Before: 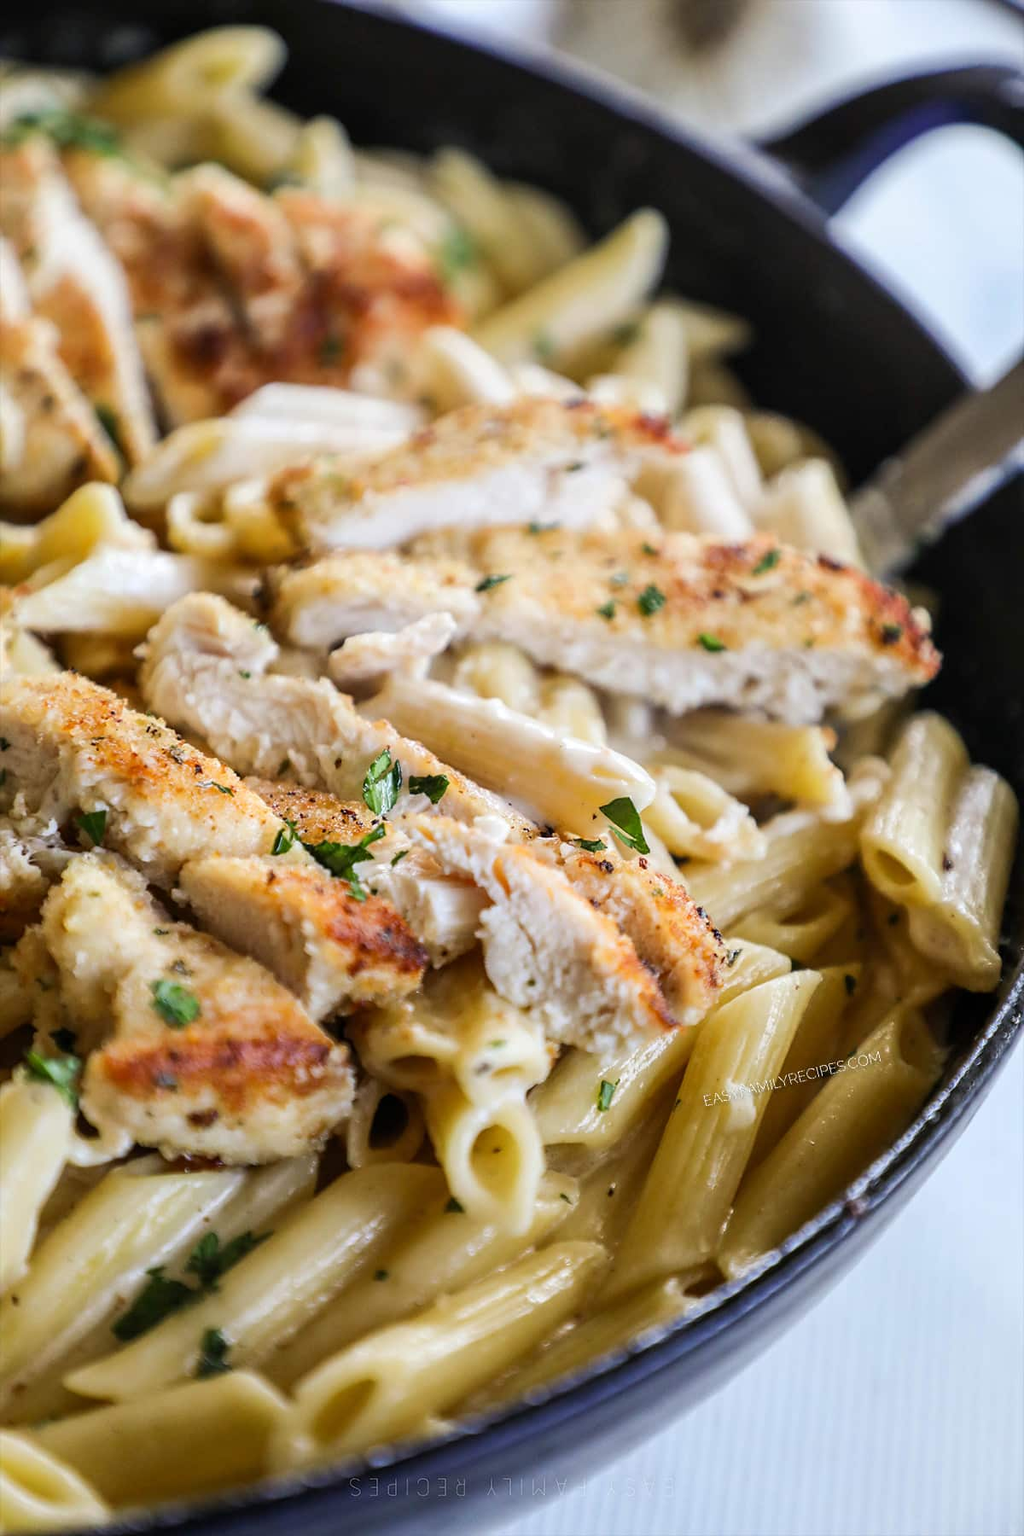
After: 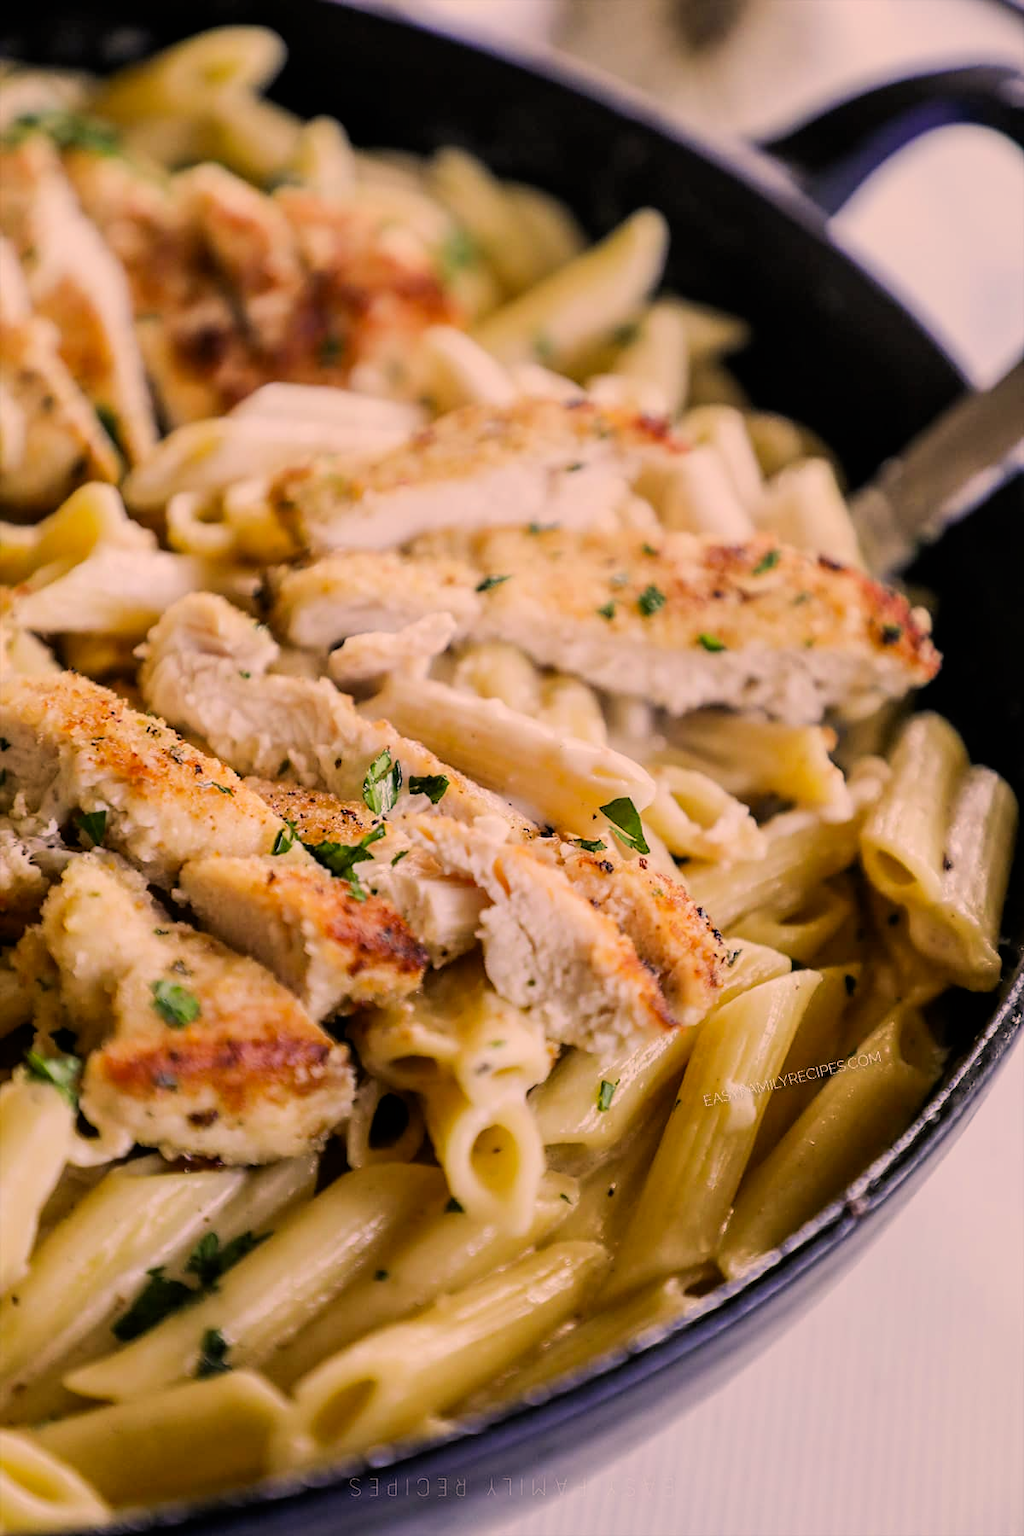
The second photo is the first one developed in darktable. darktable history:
exposure: black level correction 0.001, compensate highlight preservation false
color correction: highlights a* 17.88, highlights b* 18.79
filmic rgb: white relative exposure 3.8 EV, hardness 4.35
